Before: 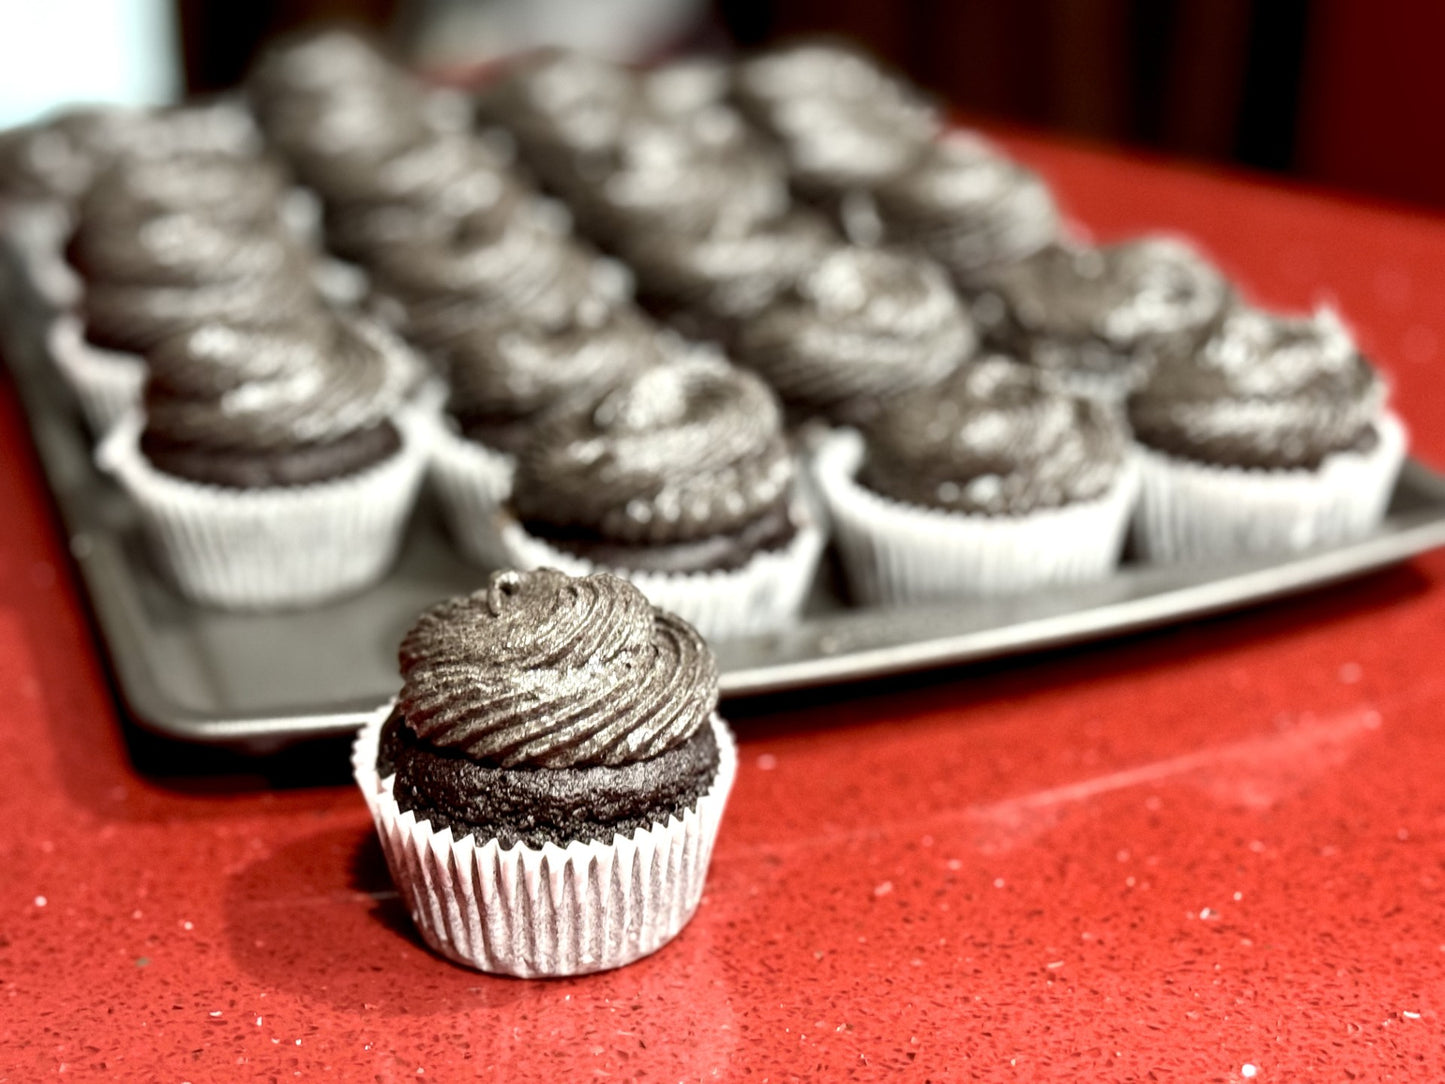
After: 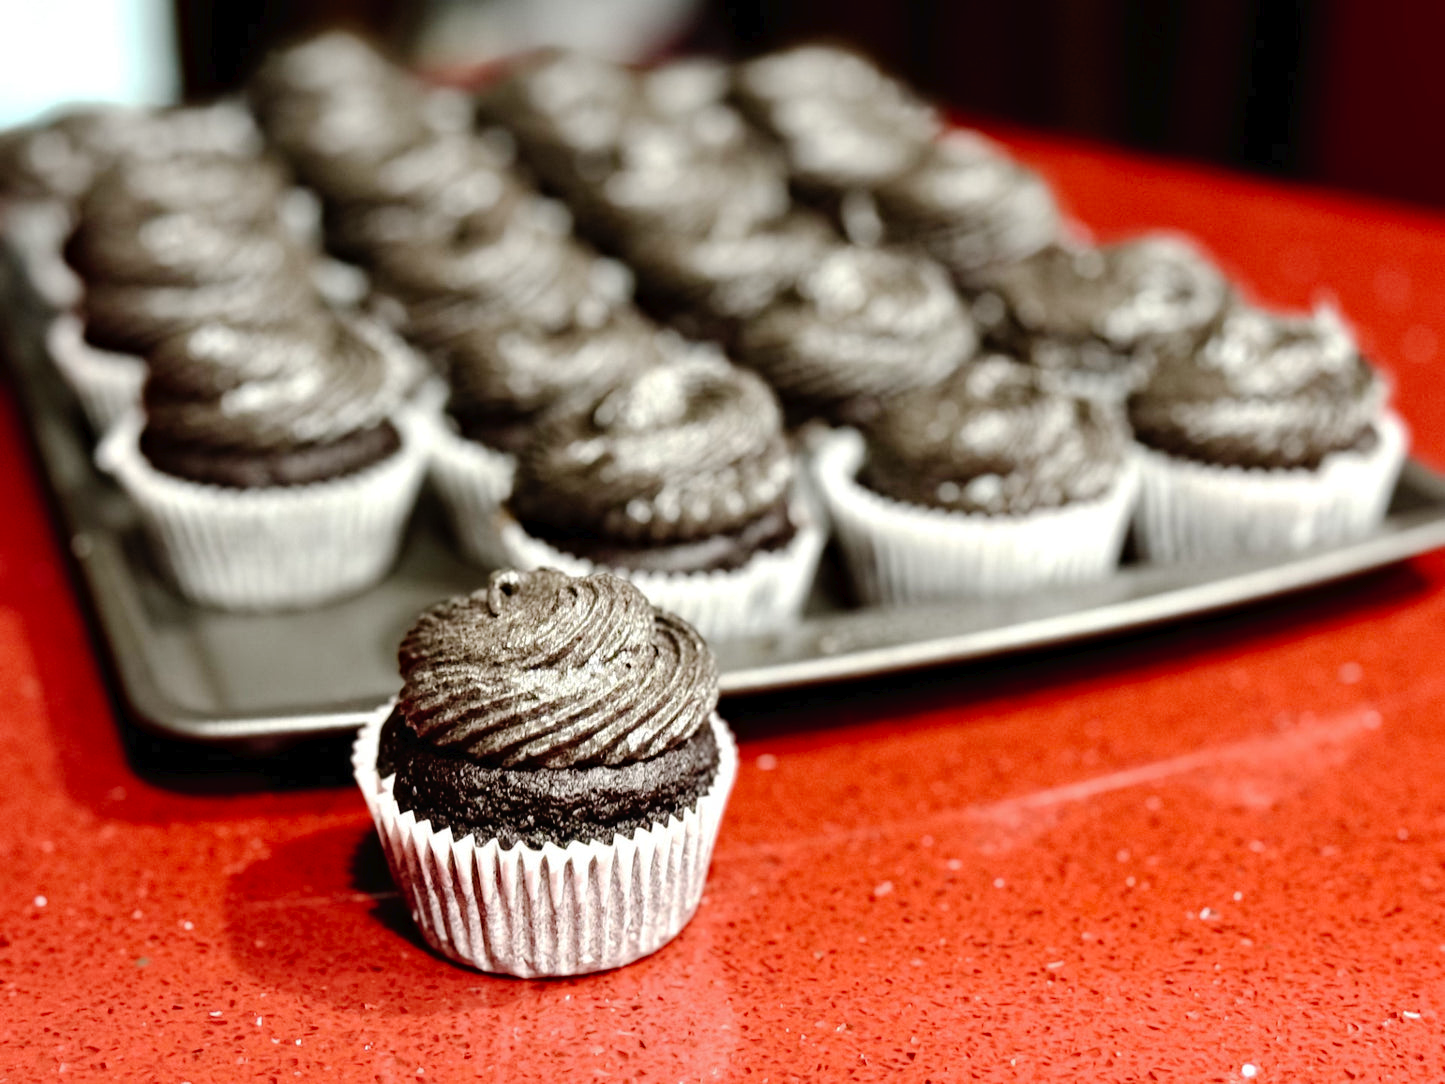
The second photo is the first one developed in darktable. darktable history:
tone curve: curves: ch0 [(0, 0) (0.003, 0.016) (0.011, 0.015) (0.025, 0.017) (0.044, 0.026) (0.069, 0.034) (0.1, 0.043) (0.136, 0.068) (0.177, 0.119) (0.224, 0.175) (0.277, 0.251) (0.335, 0.328) (0.399, 0.415) (0.468, 0.499) (0.543, 0.58) (0.623, 0.659) (0.709, 0.731) (0.801, 0.807) (0.898, 0.895) (1, 1)], preserve colors none
haze removal: compatibility mode true, adaptive false
